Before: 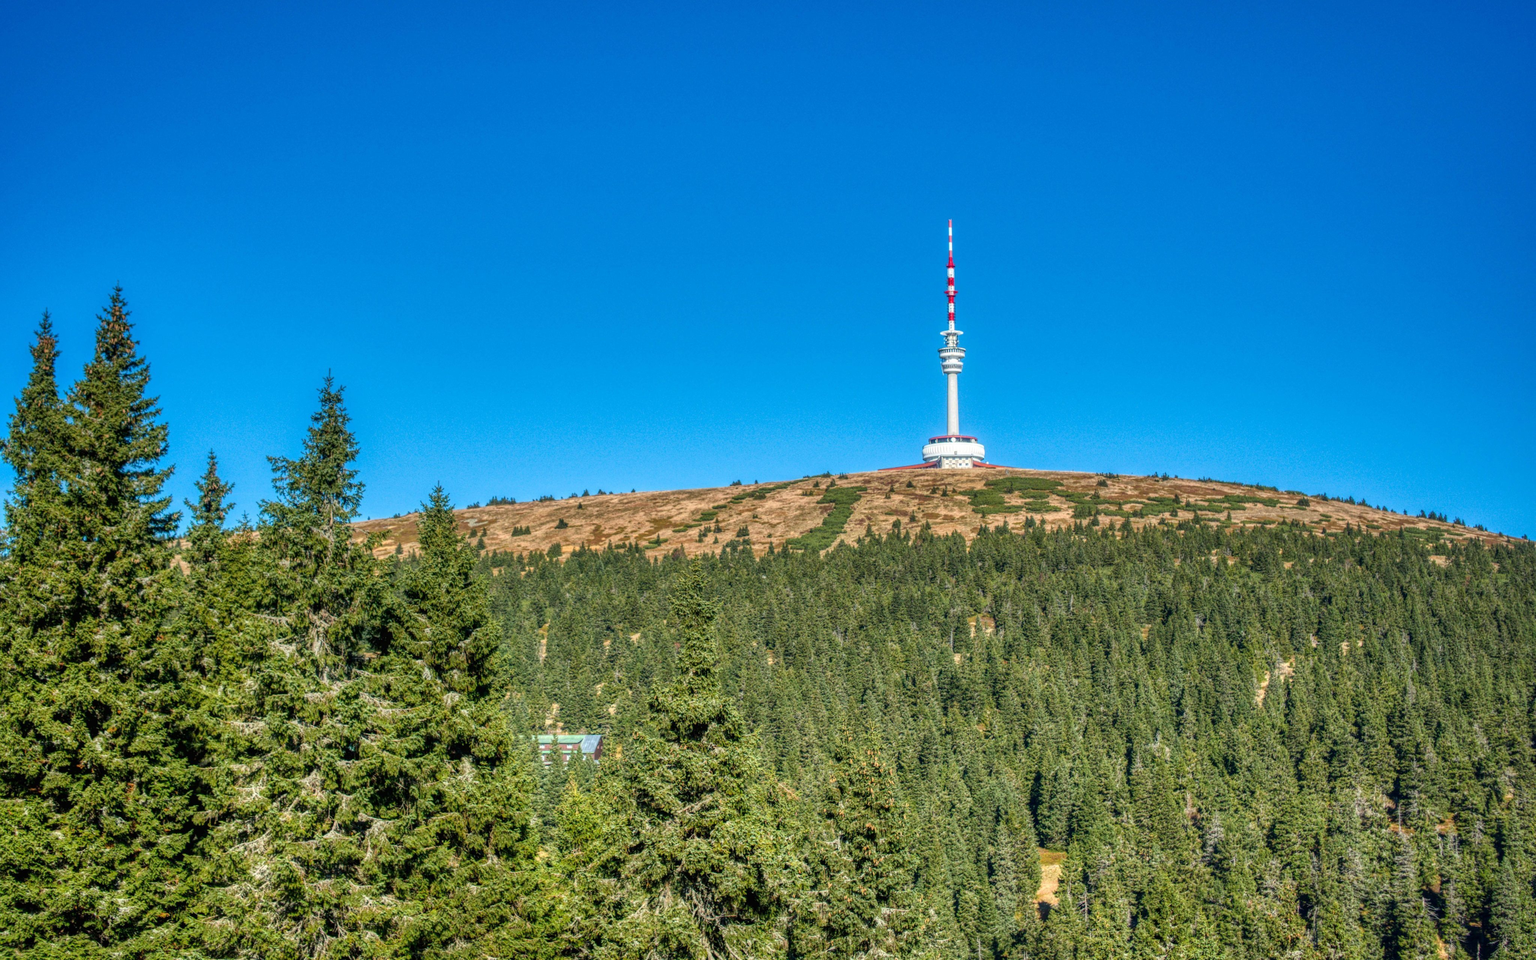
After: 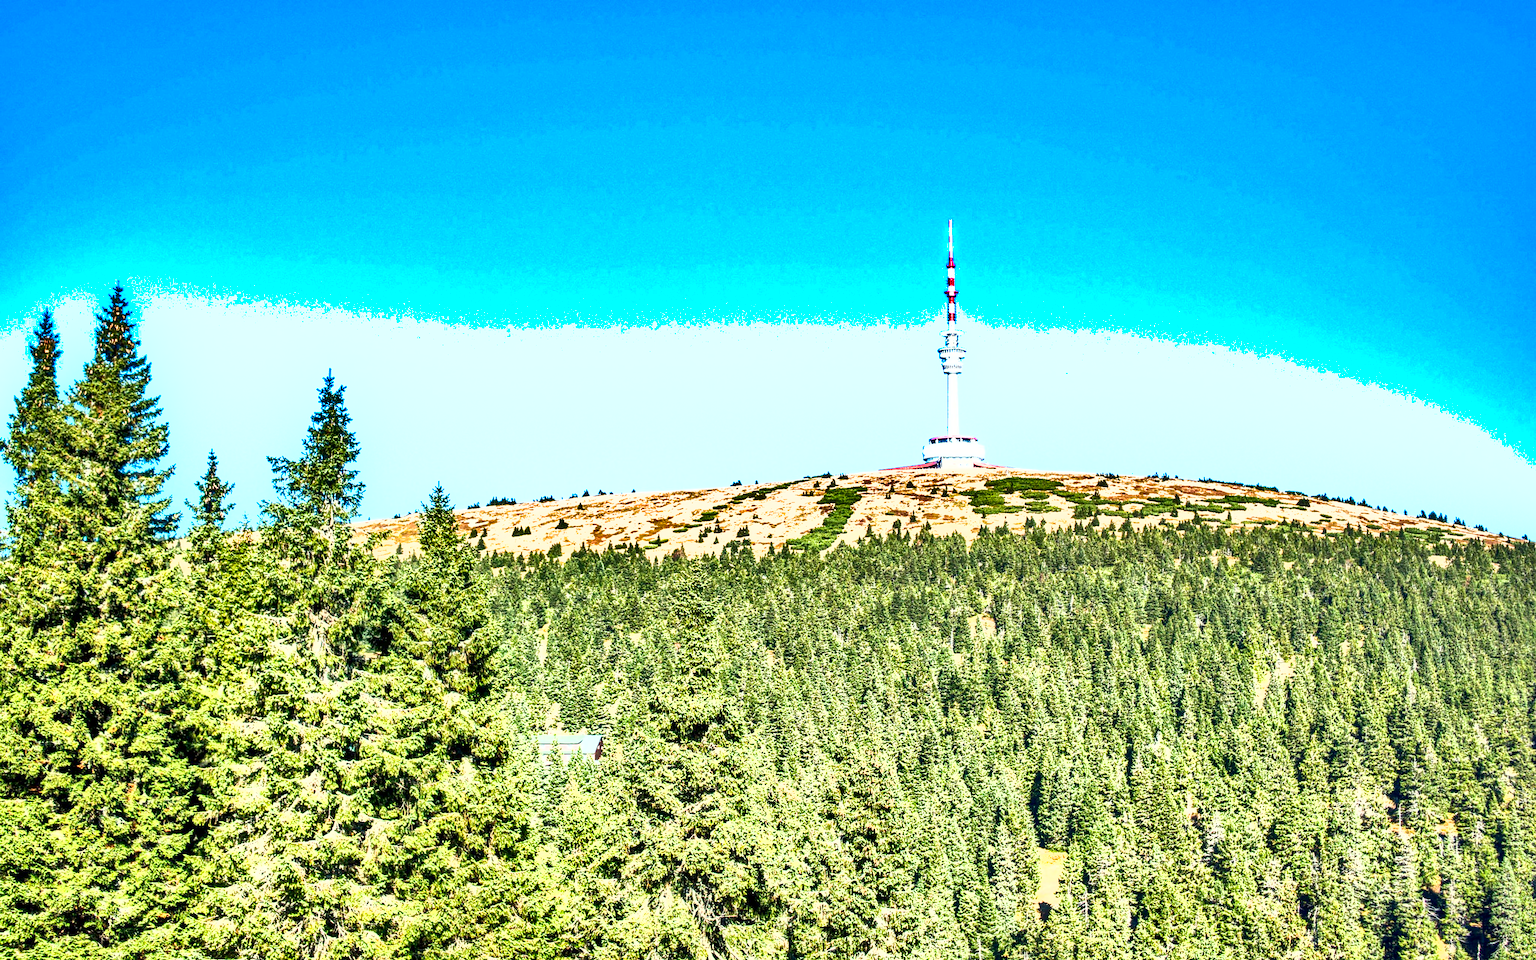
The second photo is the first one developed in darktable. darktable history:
shadows and highlights: radius 108.52, shadows 44.07, highlights -67.8, low approximation 0.01, soften with gaussian
exposure: black level correction 0.001, exposure 2 EV, compensate highlight preservation false
sharpen: amount 0.2
